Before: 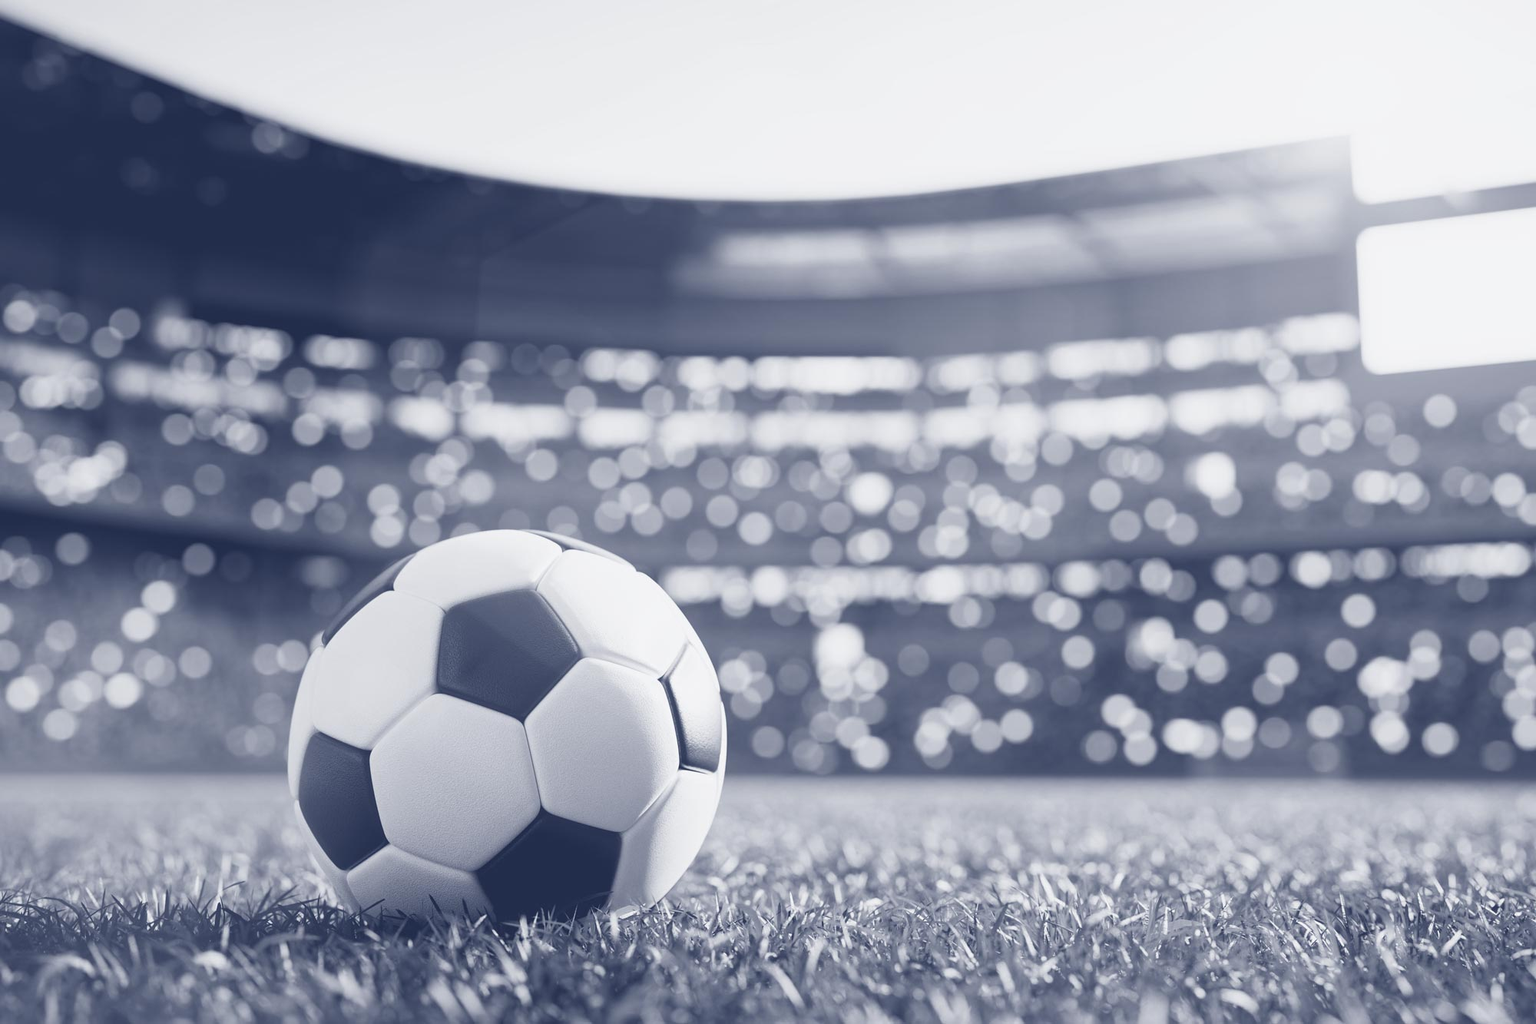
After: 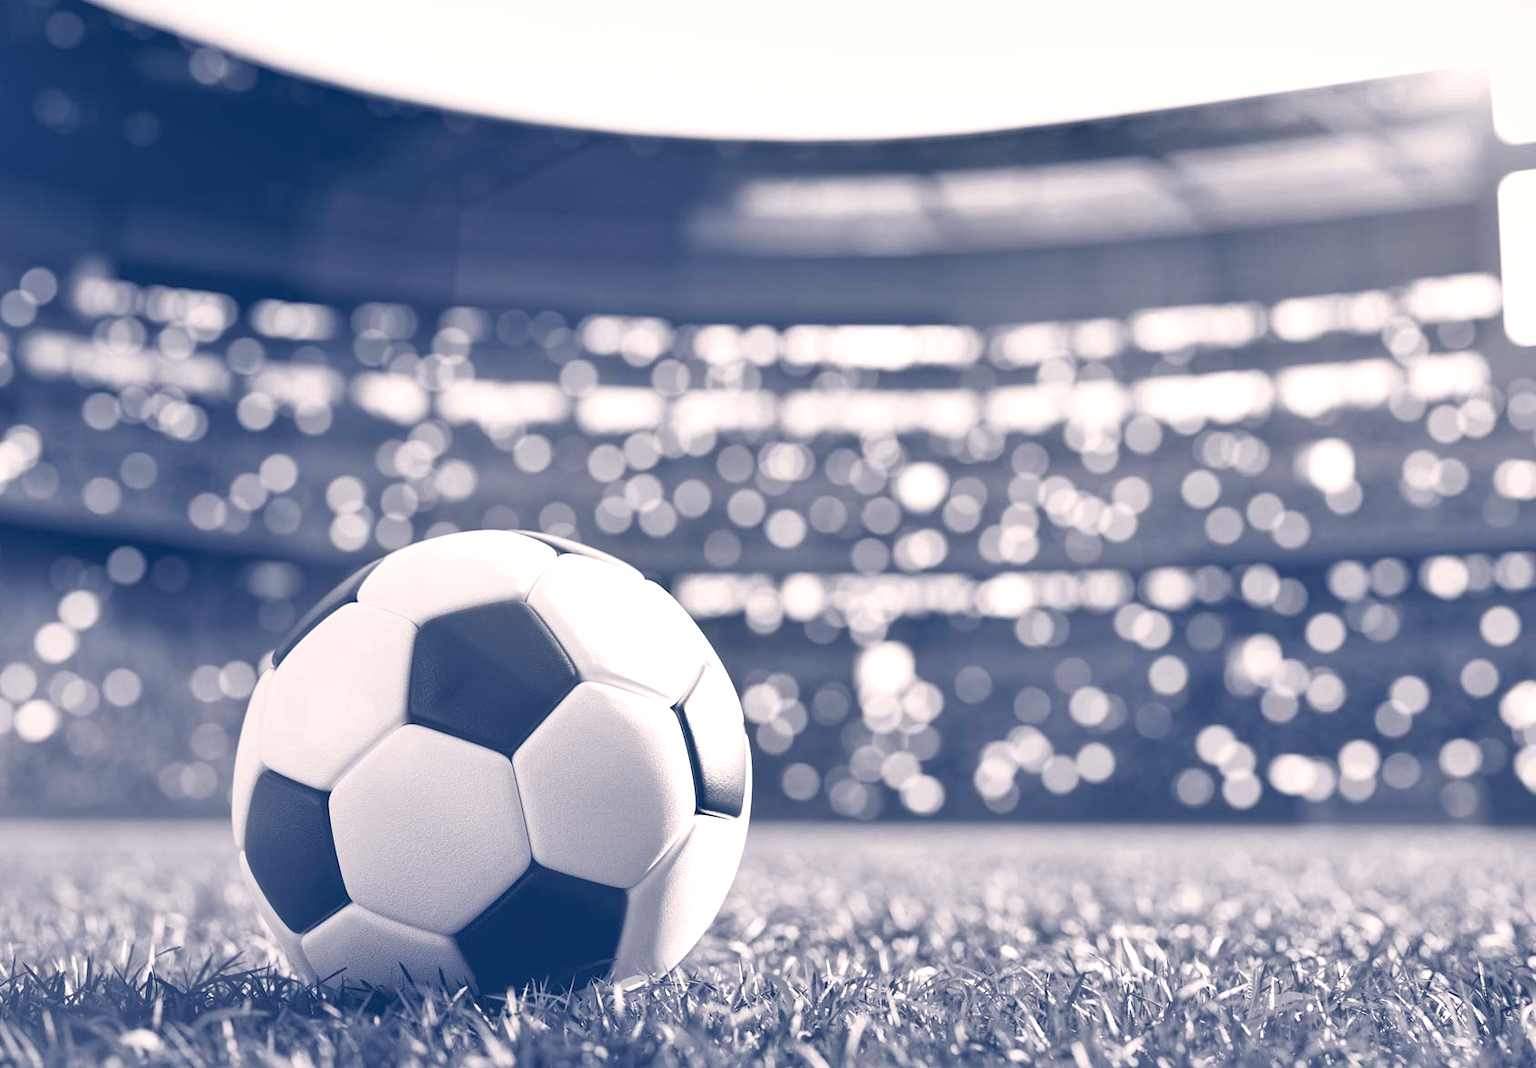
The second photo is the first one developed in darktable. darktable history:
color correction: highlights a* 5.48, highlights b* 5.3, shadows a* -4.9, shadows b* -5.01
contrast brightness saturation: contrast -0.093, saturation -0.098
local contrast: highlights 101%, shadows 102%, detail 119%, midtone range 0.2
shadows and highlights: soften with gaussian
crop: left 6.037%, top 8.054%, right 9.542%, bottom 3.8%
color balance rgb: global offset › luminance -0.51%, perceptual saturation grading › global saturation 25.95%, perceptual saturation grading › highlights -28.295%, perceptual saturation grading › mid-tones 15.916%, perceptual saturation grading › shadows 34.434%, perceptual brilliance grading › global brilliance 10.564%
exposure: black level correction -0.001, exposure 0.08 EV, compensate highlight preservation false
